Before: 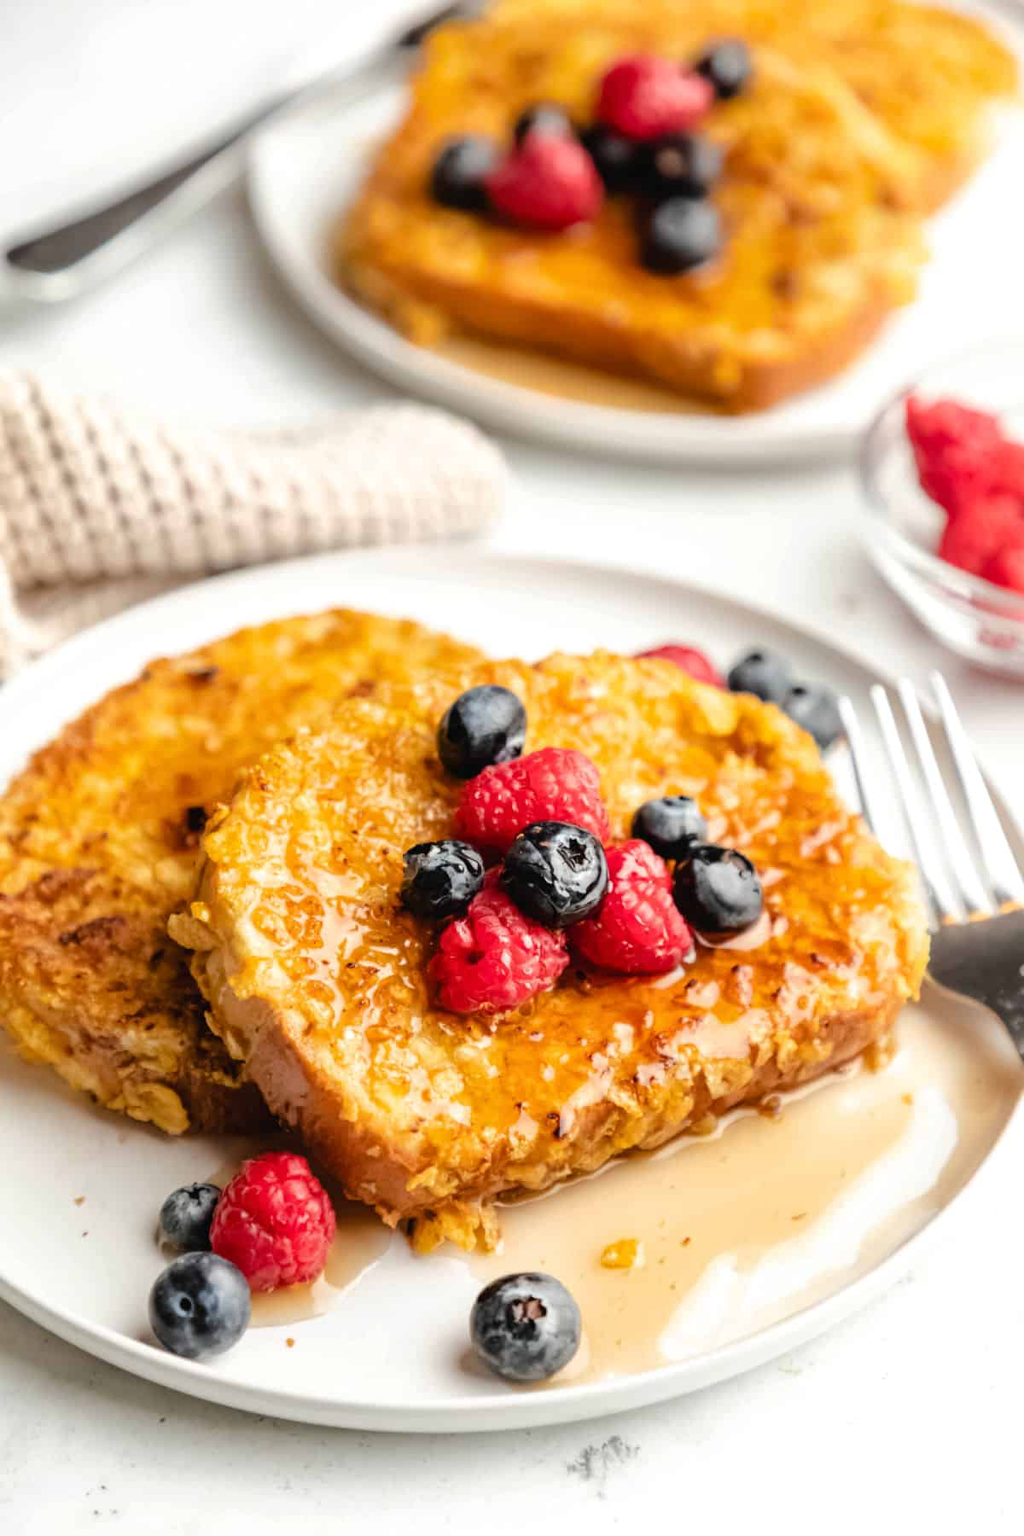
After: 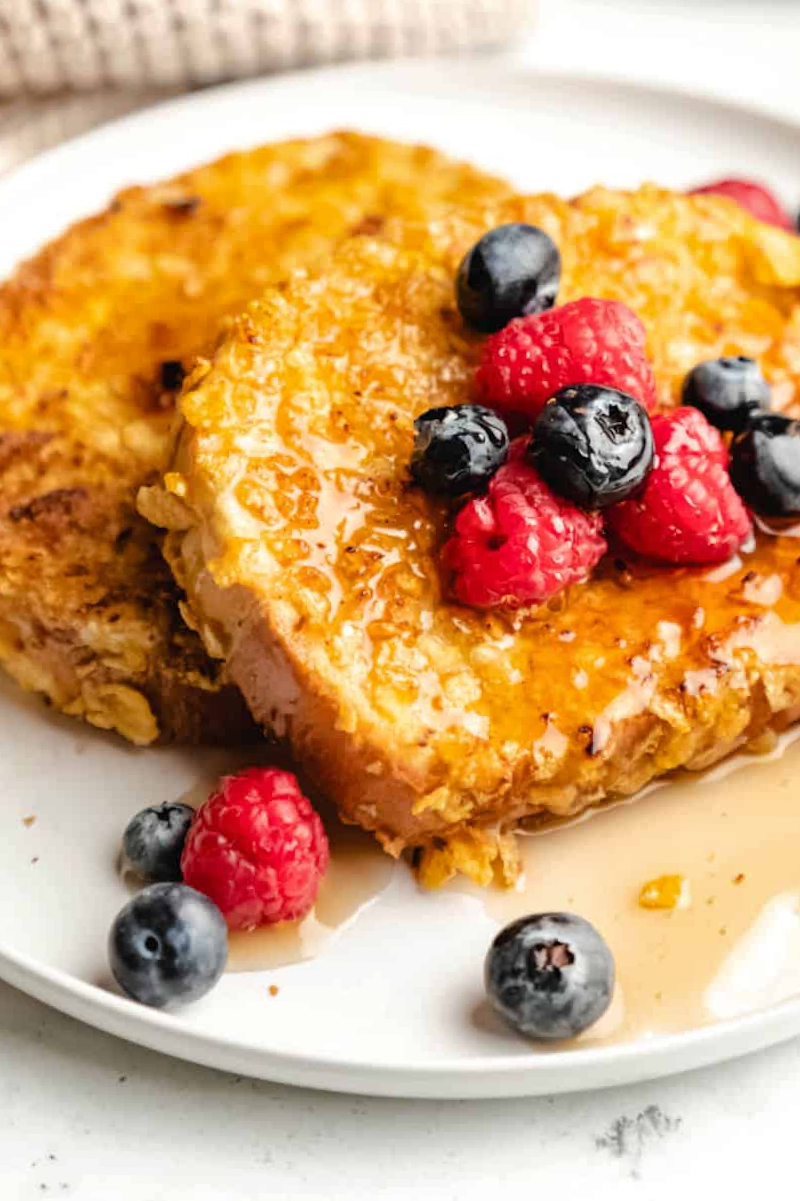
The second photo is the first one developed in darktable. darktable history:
shadows and highlights: shadows 4.1, highlights -17.6, soften with gaussian
crop and rotate: angle -0.82°, left 3.85%, top 31.828%, right 27.992%
